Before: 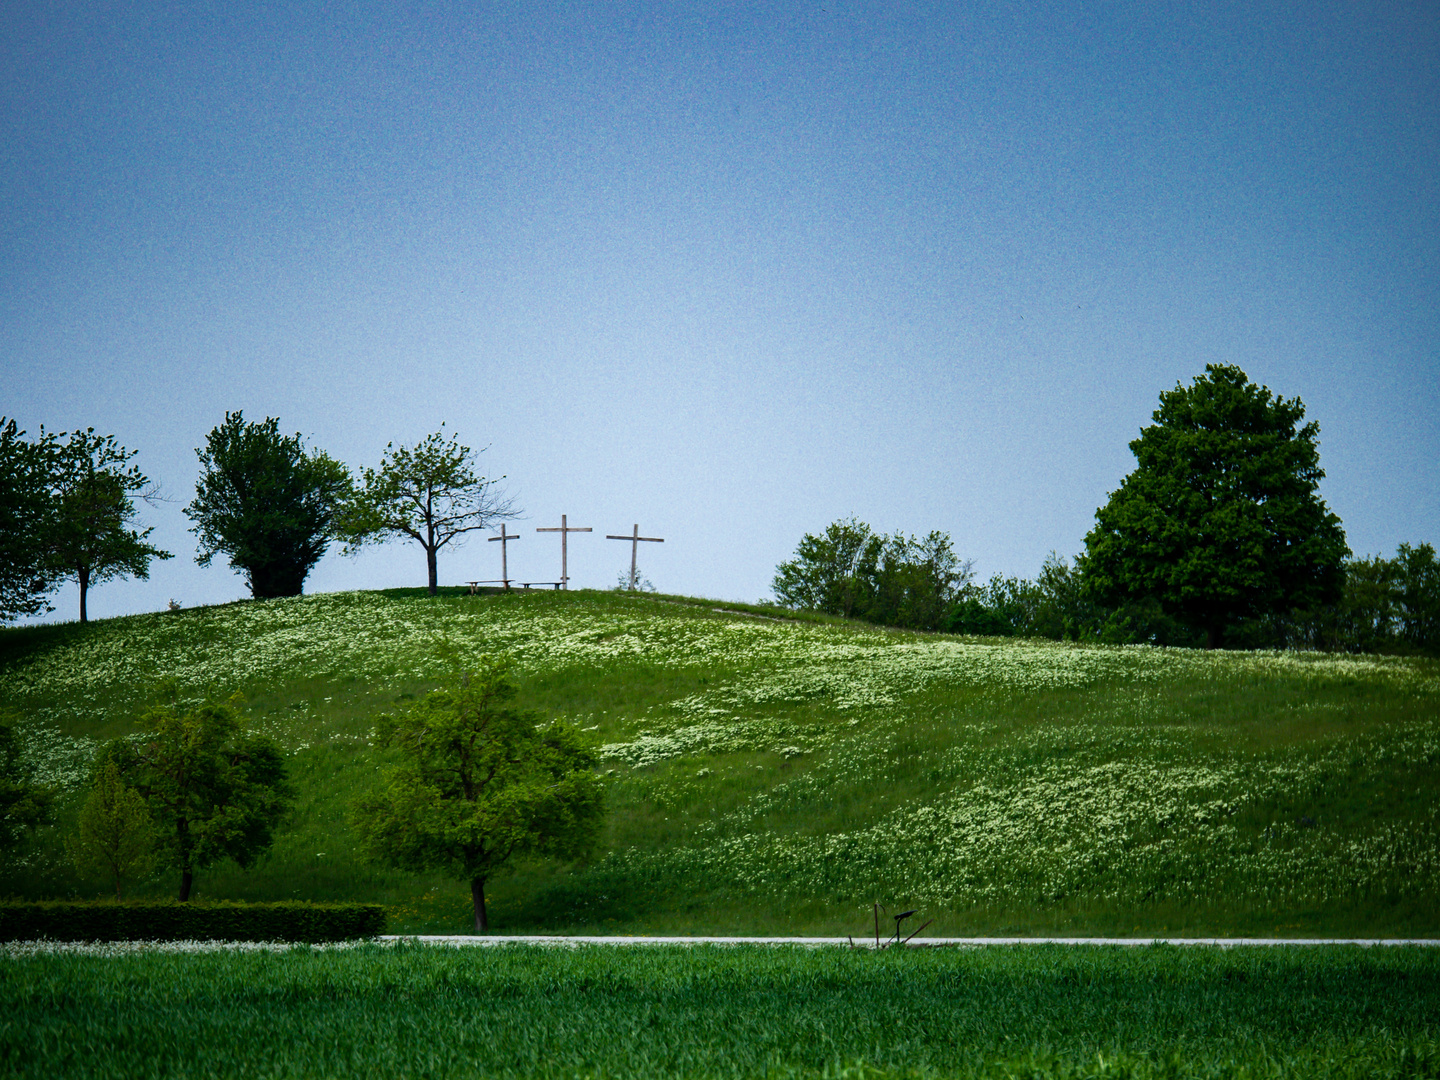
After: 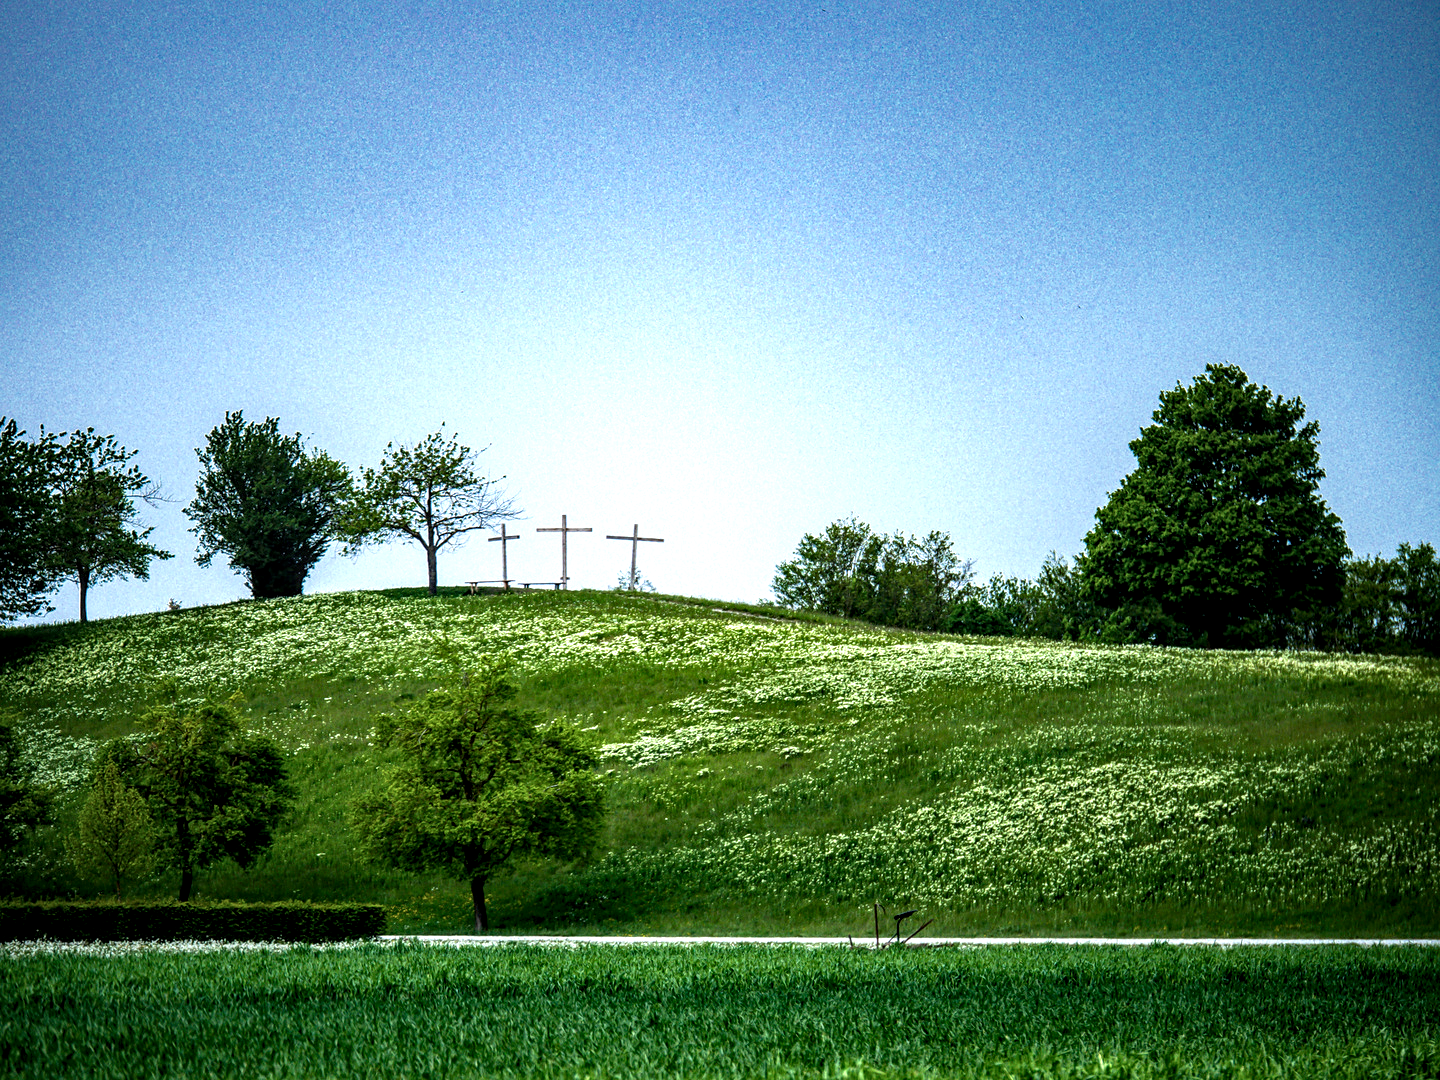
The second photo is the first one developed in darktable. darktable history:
exposure: exposure 0.6 EV, compensate highlight preservation false
sharpen: amount 0.2
local contrast: detail 160%
